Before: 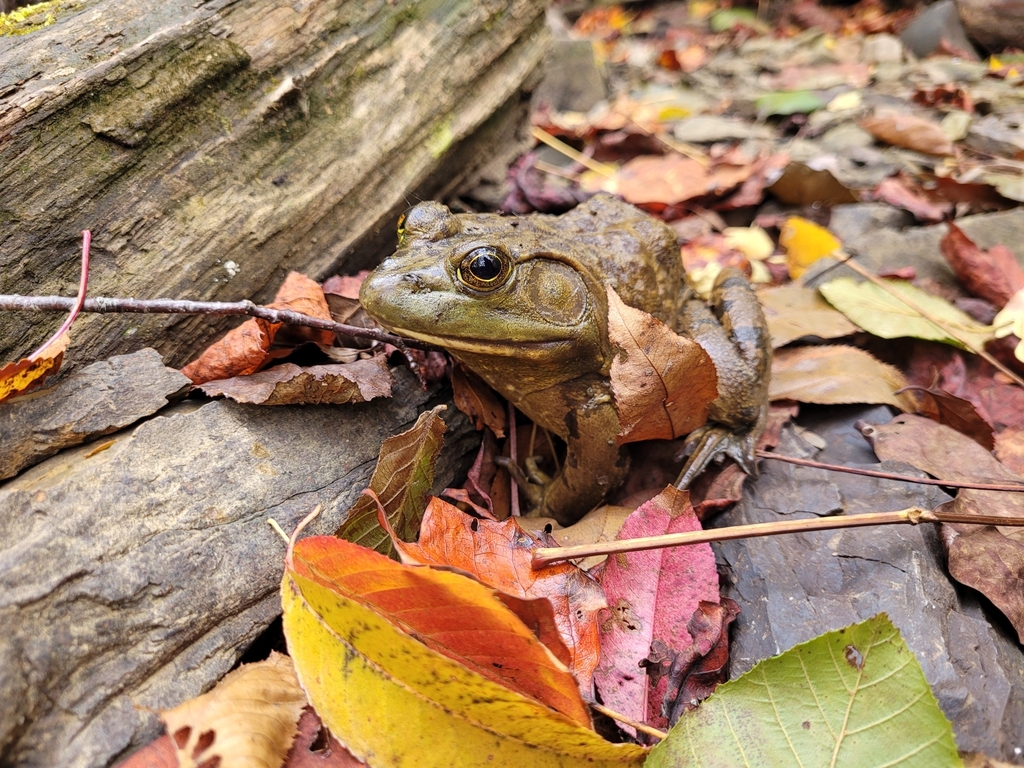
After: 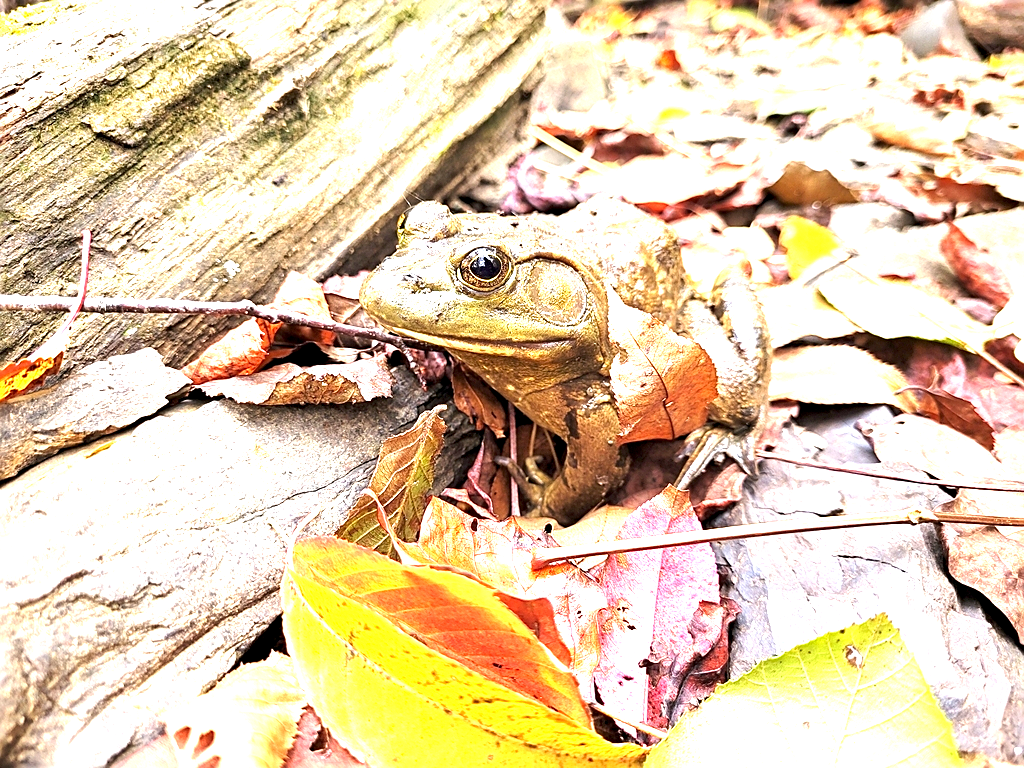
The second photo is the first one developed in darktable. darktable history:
exposure: black level correction 0.002, exposure 1.996 EV, compensate highlight preservation false
sharpen: on, module defaults
